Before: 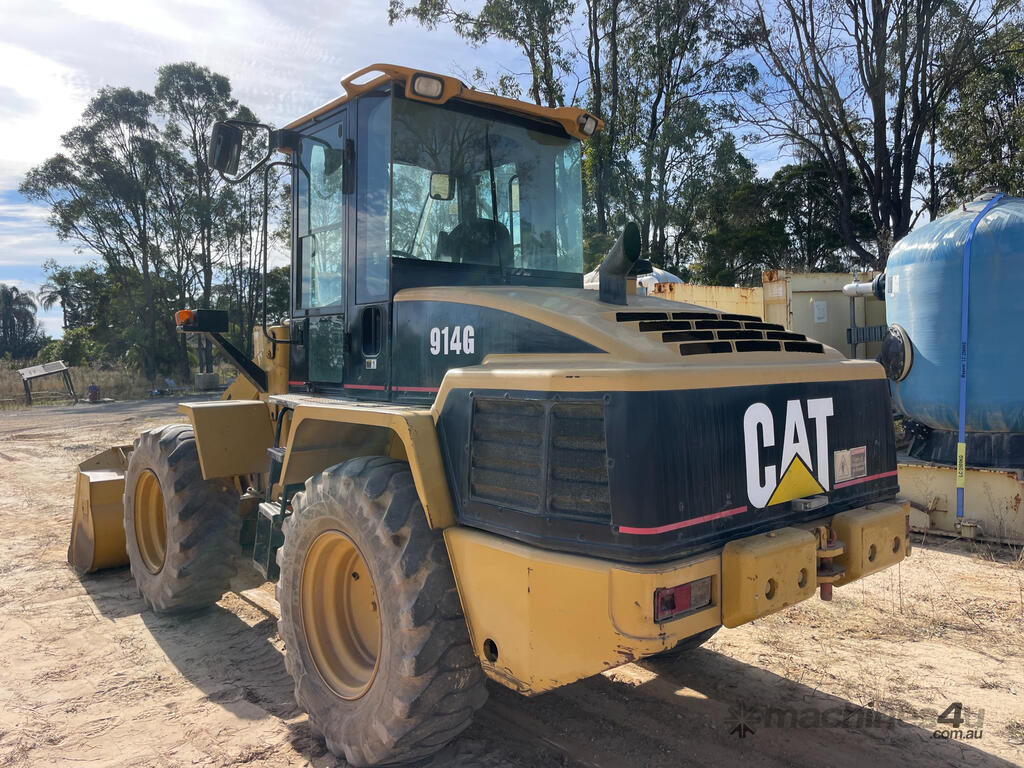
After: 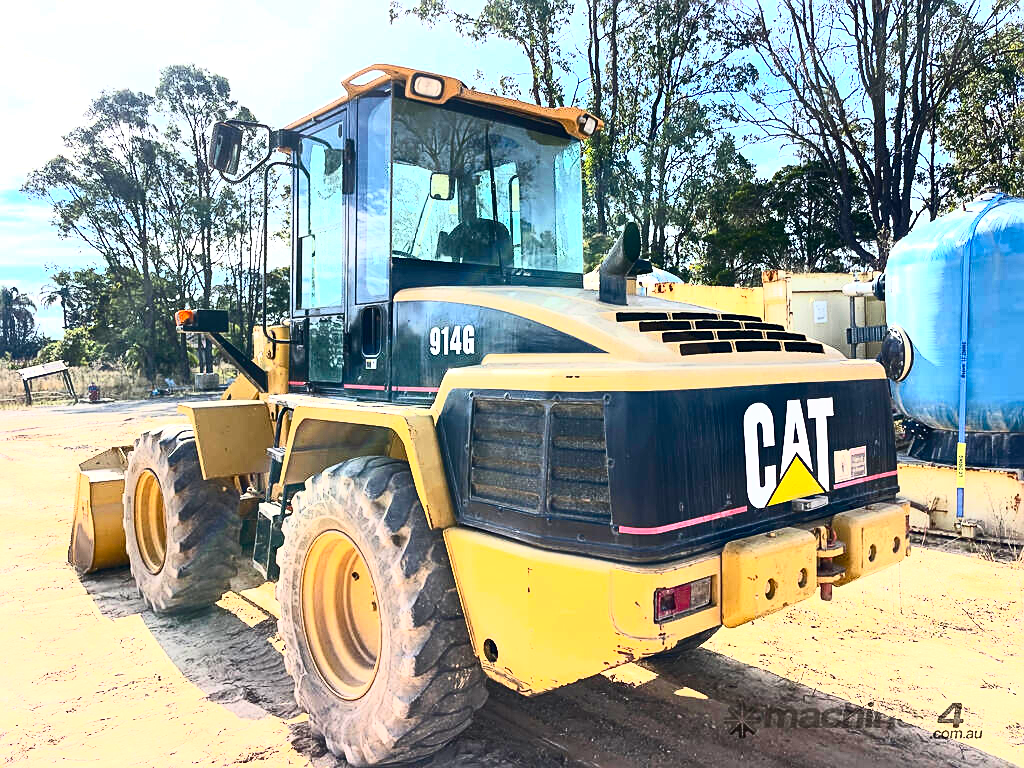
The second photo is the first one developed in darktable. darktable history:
contrast brightness saturation: contrast 0.838, brightness 0.581, saturation 0.599
sharpen: on, module defaults
tone curve: curves: ch0 [(0, 0) (0.003, 0.006) (0.011, 0.014) (0.025, 0.024) (0.044, 0.035) (0.069, 0.046) (0.1, 0.074) (0.136, 0.115) (0.177, 0.161) (0.224, 0.226) (0.277, 0.293) (0.335, 0.364) (0.399, 0.441) (0.468, 0.52) (0.543, 0.58) (0.623, 0.657) (0.709, 0.72) (0.801, 0.794) (0.898, 0.883) (1, 1)], color space Lab, independent channels, preserve colors none
exposure: black level correction 0, exposure 0.591 EV, compensate highlight preservation false
